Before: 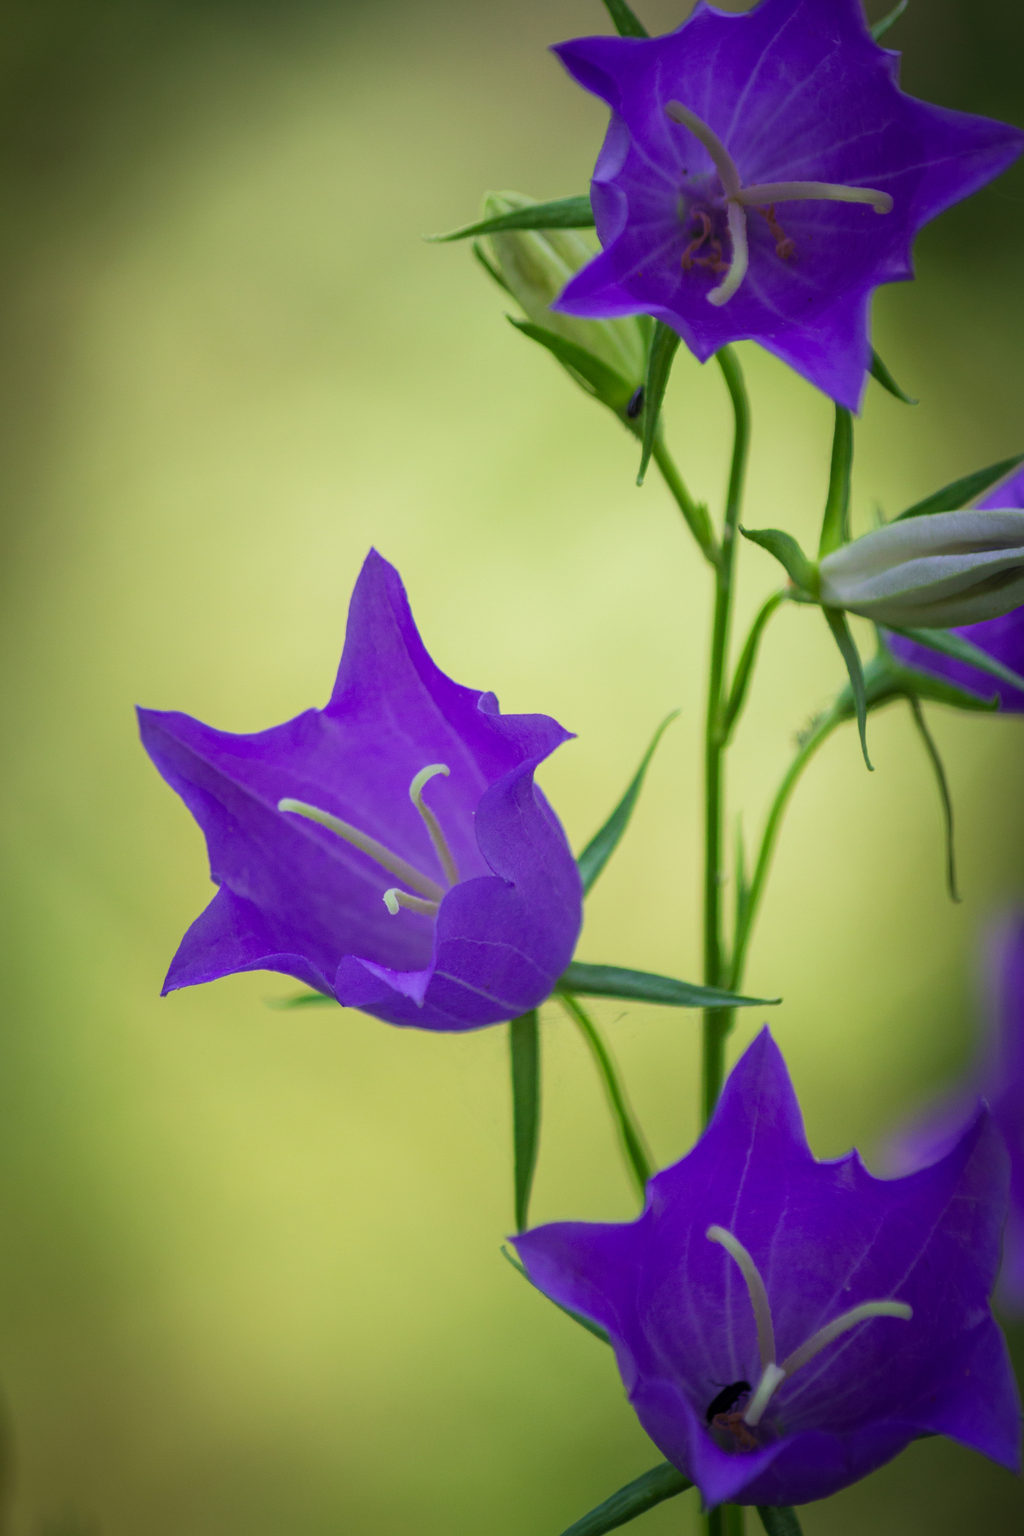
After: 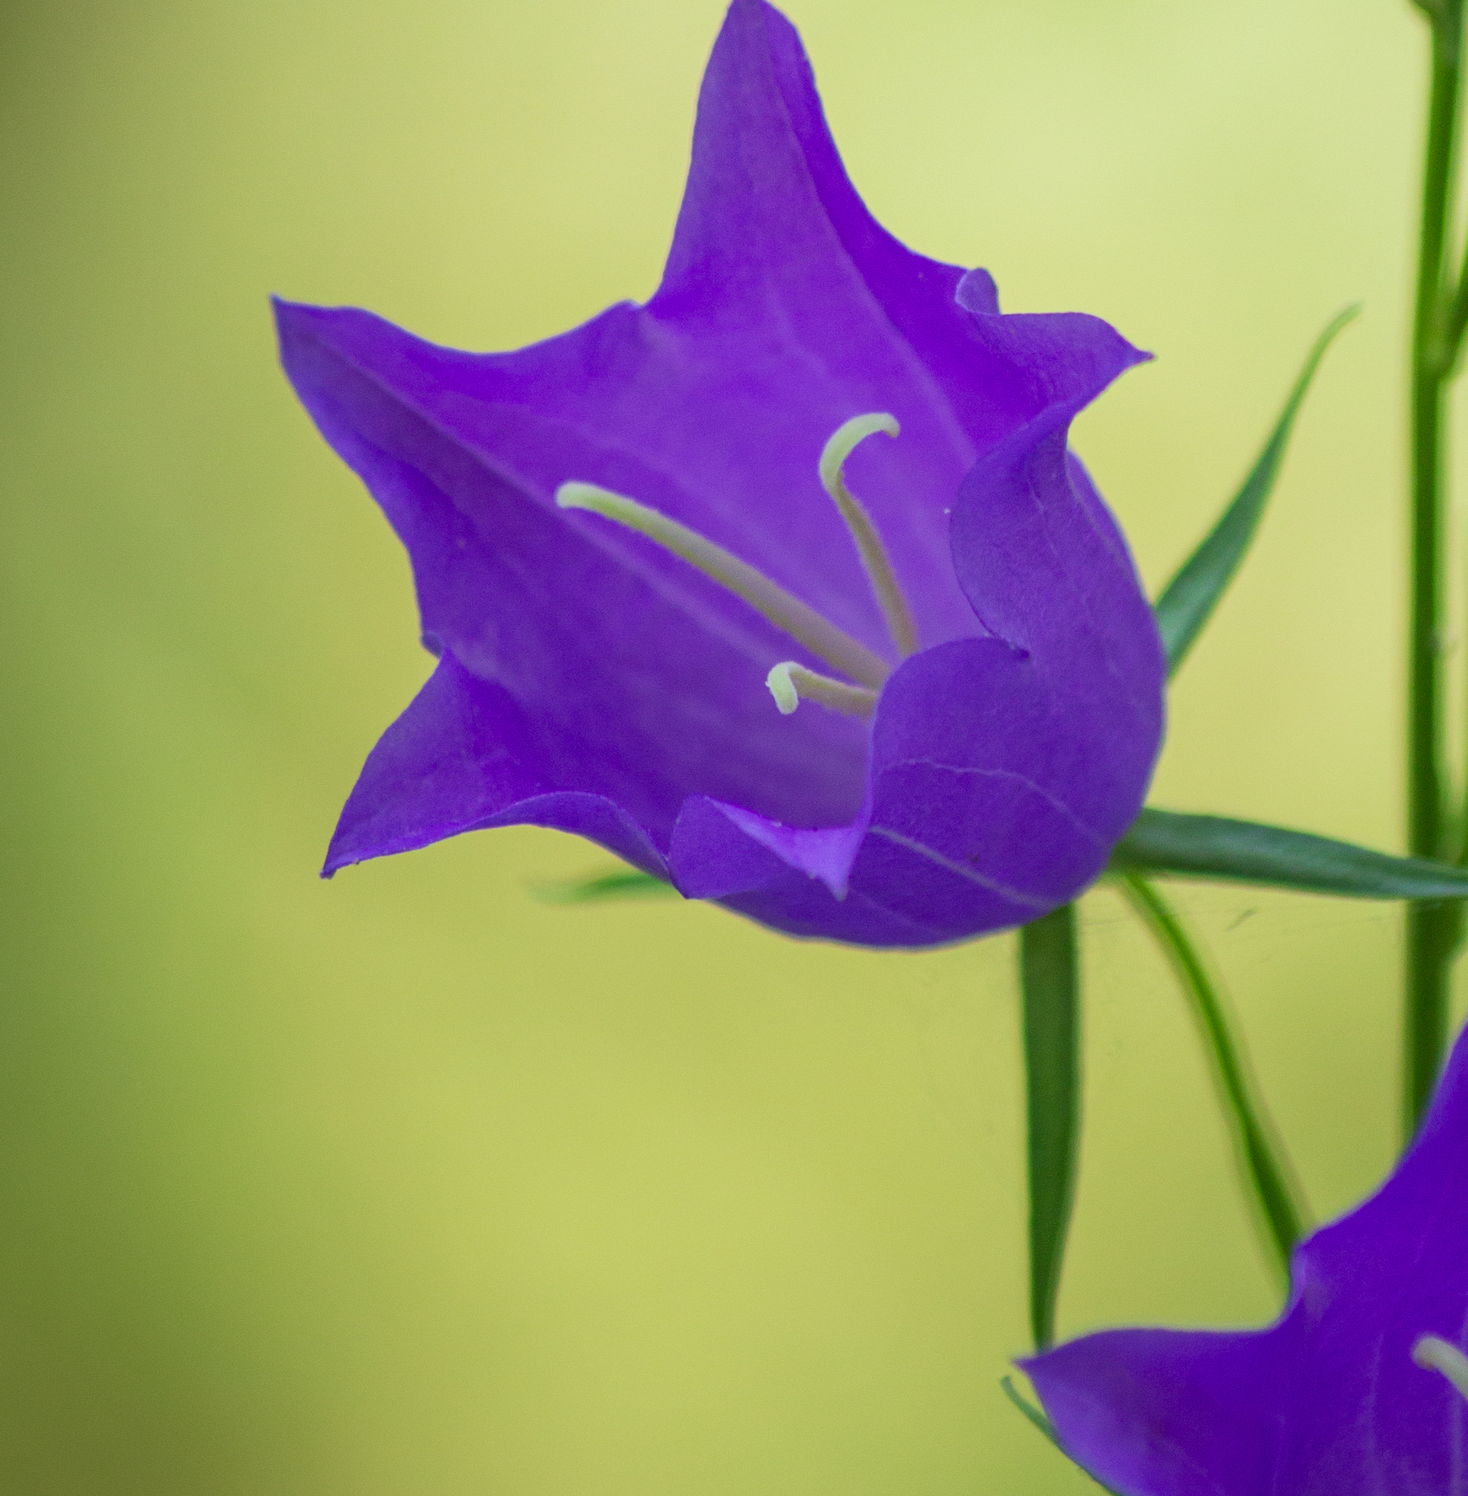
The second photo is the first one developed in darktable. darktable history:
crop: top 36.301%, right 28.311%, bottom 14.969%
